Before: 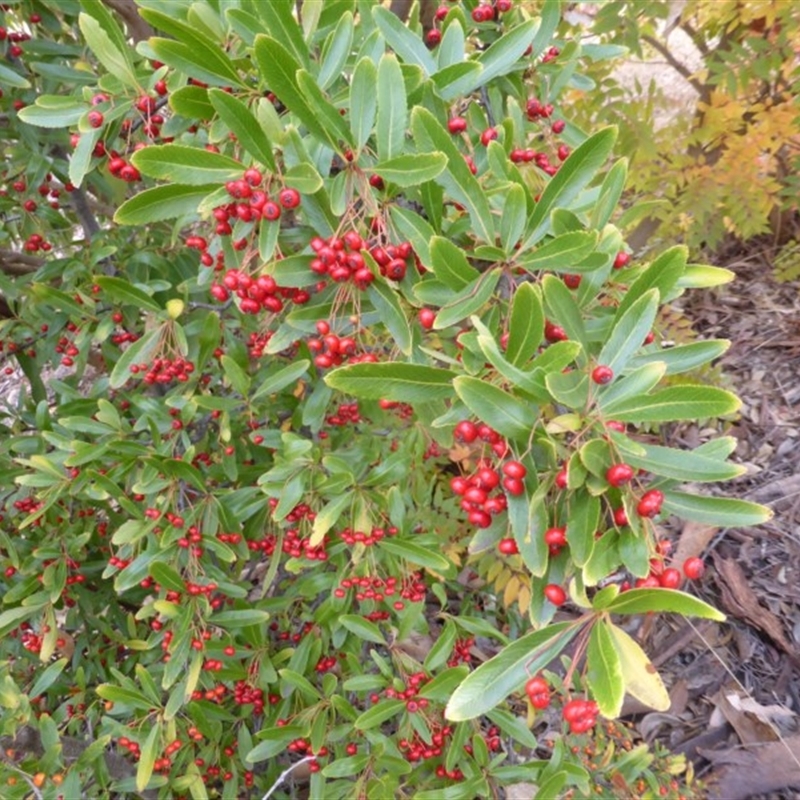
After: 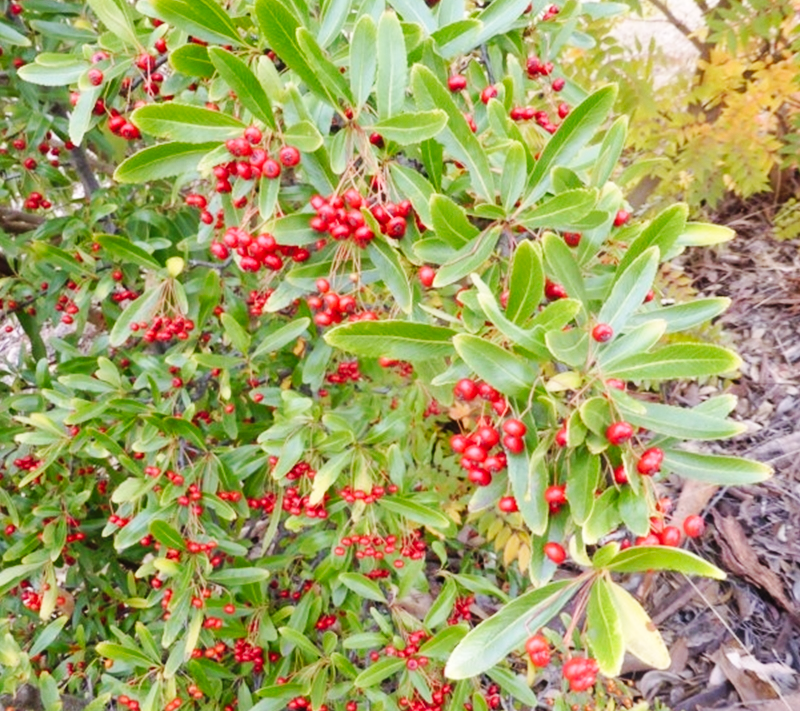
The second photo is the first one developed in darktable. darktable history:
crop and rotate: top 5.48%, bottom 5.585%
base curve: curves: ch0 [(0, 0) (0.032, 0.025) (0.121, 0.166) (0.206, 0.329) (0.605, 0.79) (1, 1)], preserve colors none
